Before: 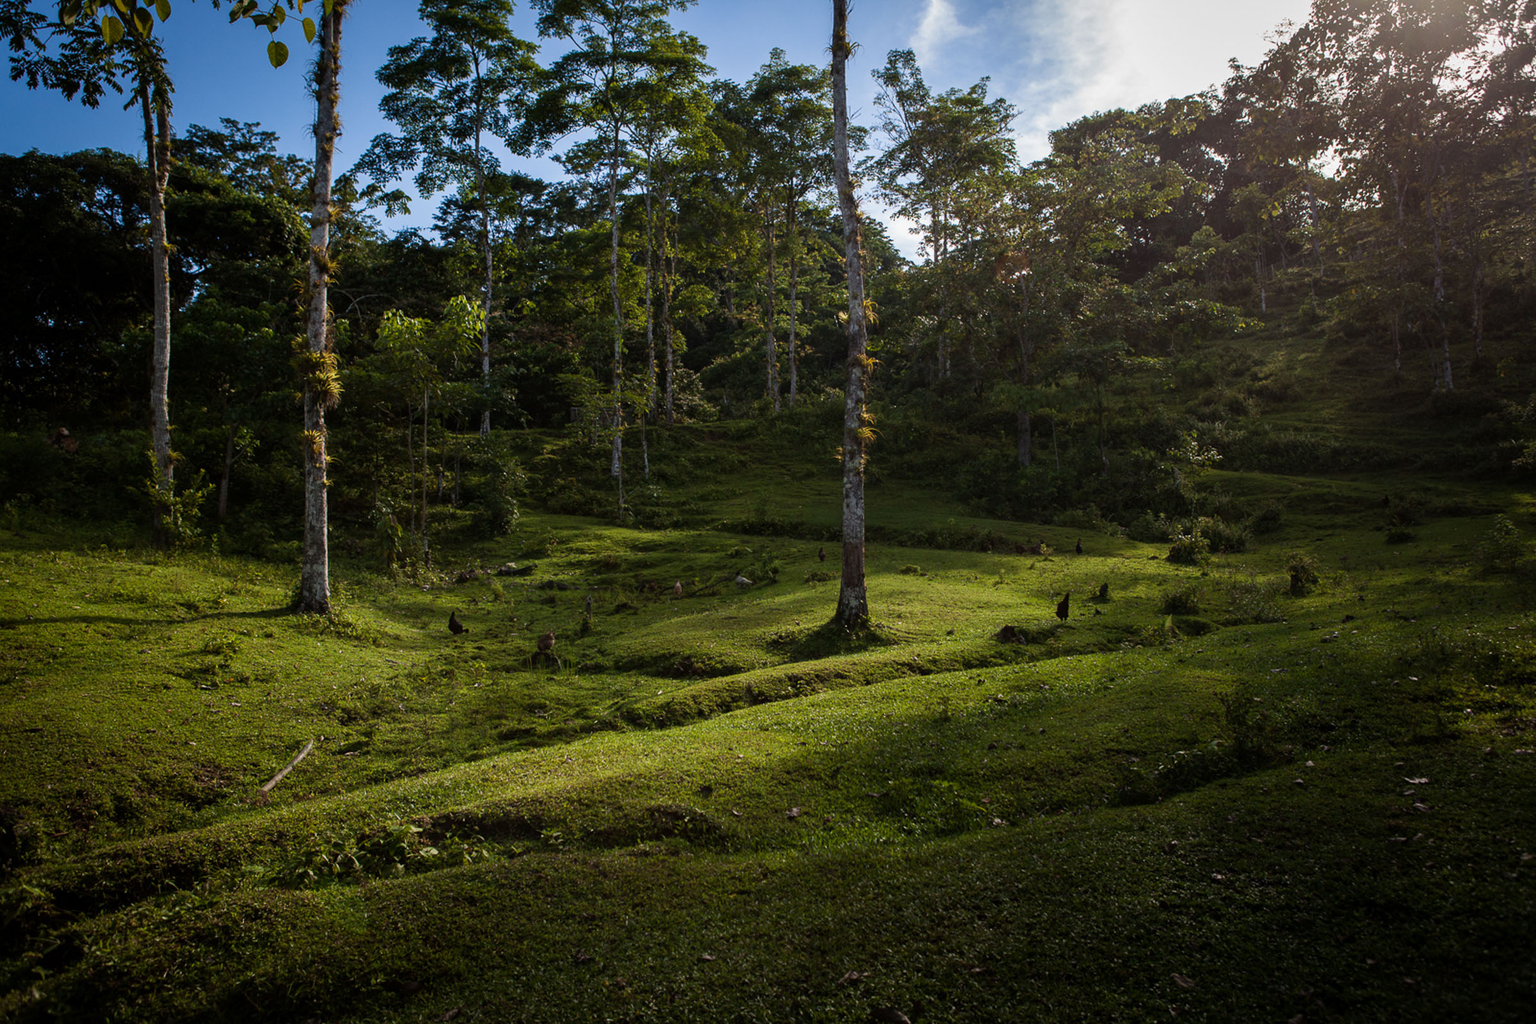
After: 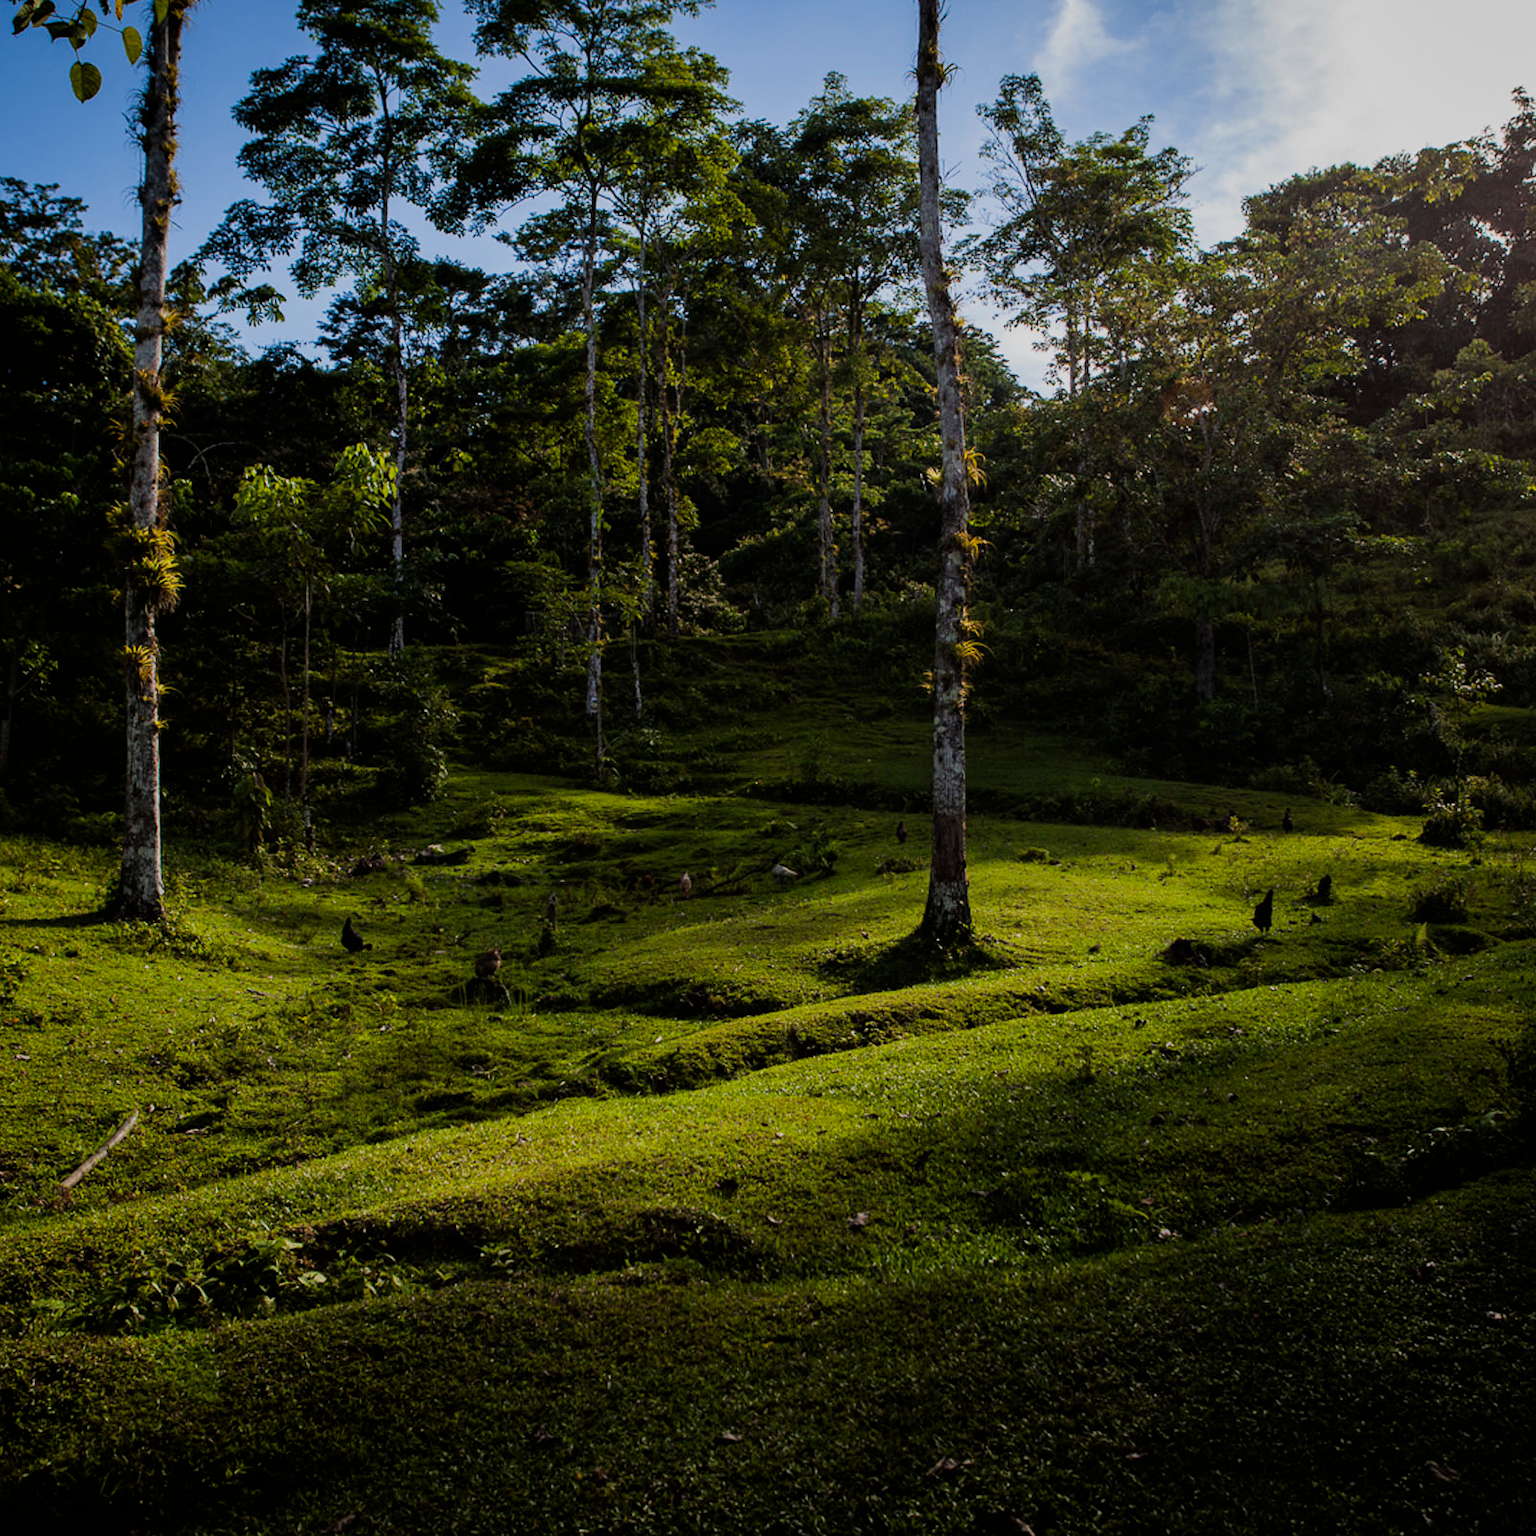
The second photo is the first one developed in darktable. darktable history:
crop and rotate: left 14.385%, right 18.948%
rotate and perspective: automatic cropping off
color balance: contrast 6.48%, output saturation 113.3%
filmic rgb: black relative exposure -7.65 EV, white relative exposure 4.56 EV, hardness 3.61
